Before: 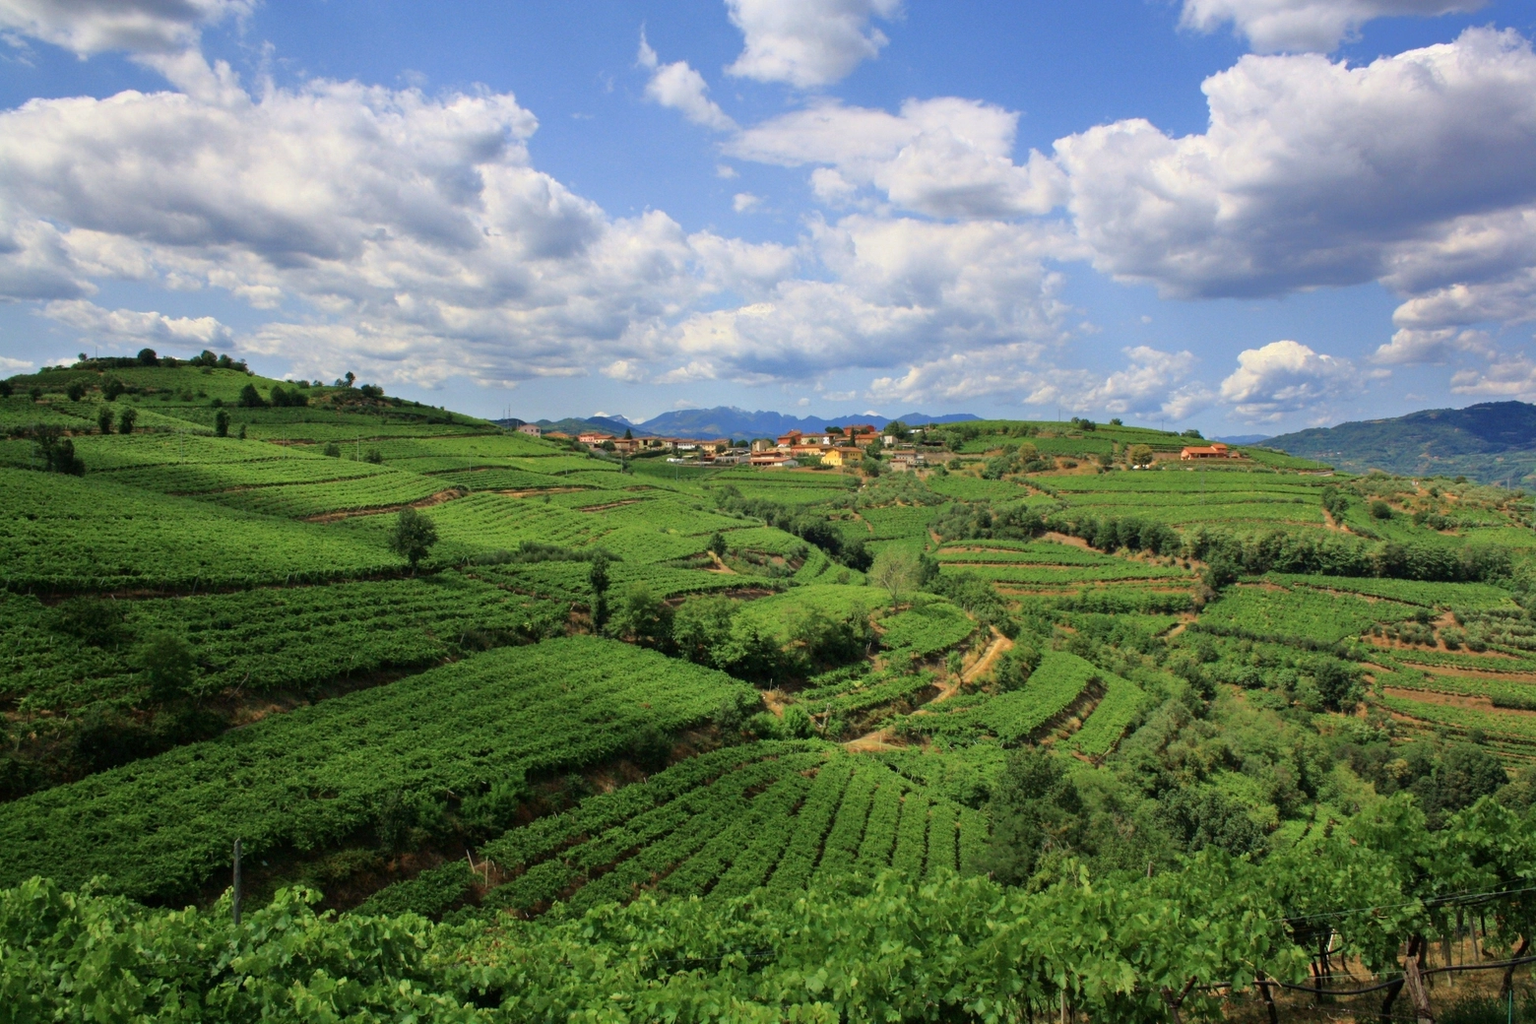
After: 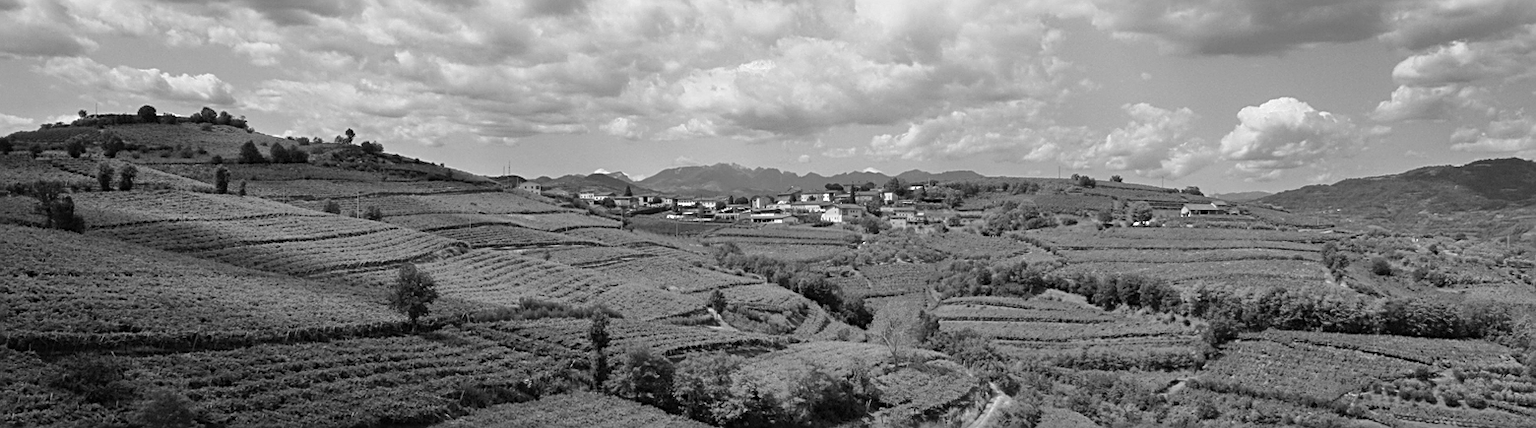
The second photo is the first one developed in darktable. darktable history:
crop and rotate: top 23.84%, bottom 34.294%
monochrome: on, module defaults
sharpen: amount 0.6
